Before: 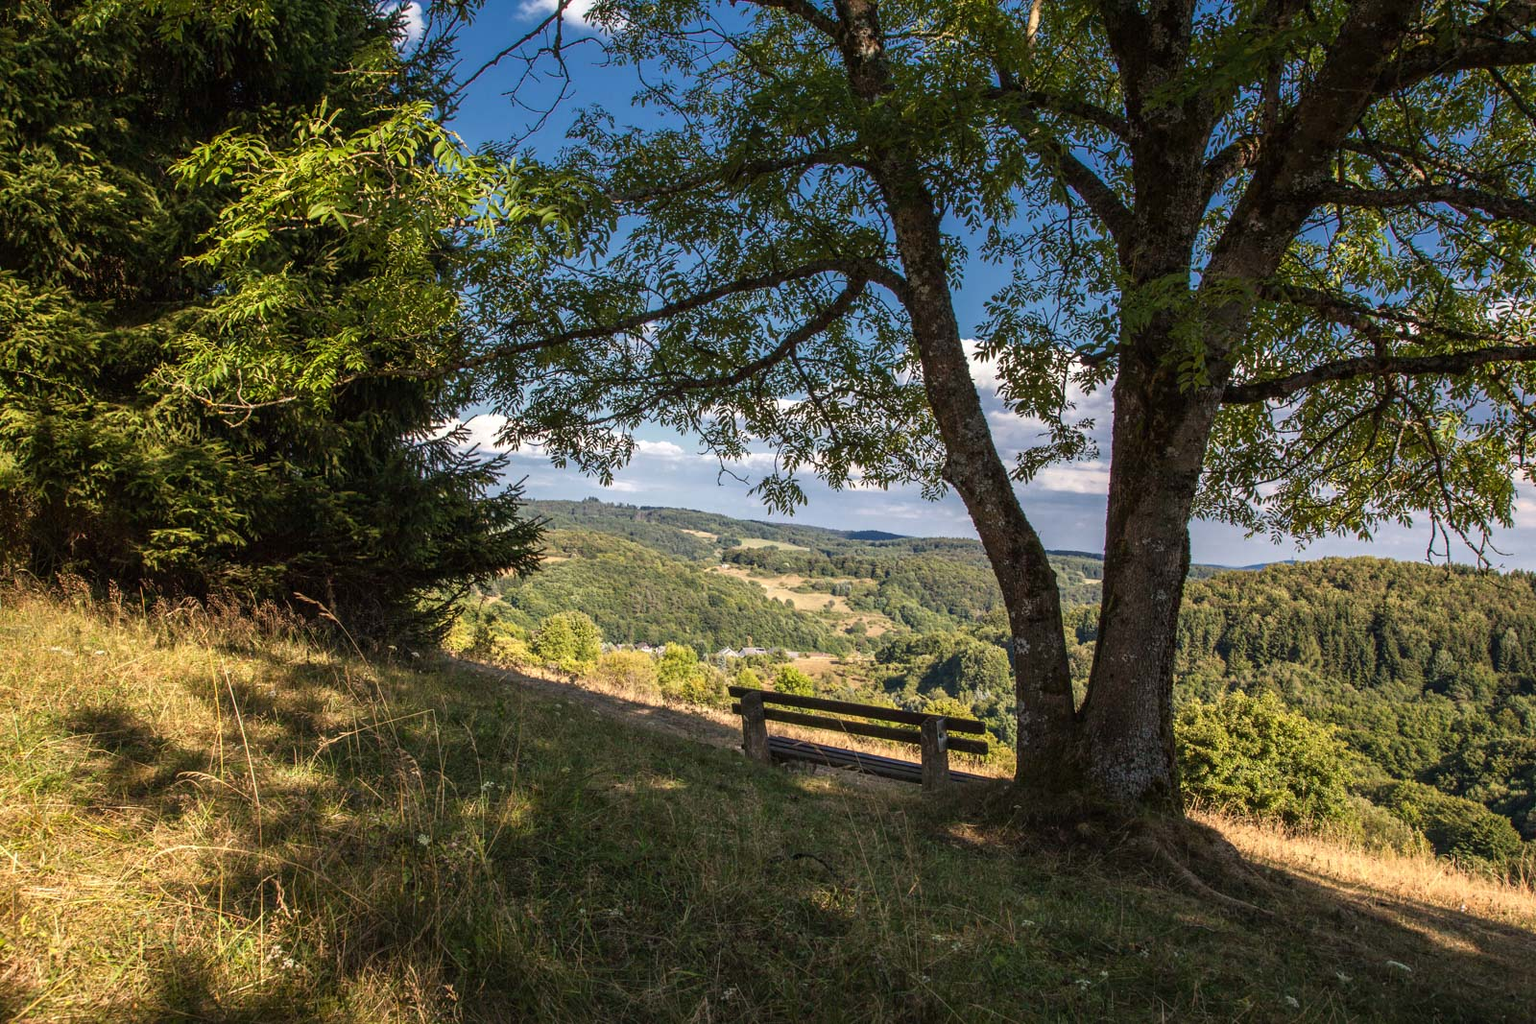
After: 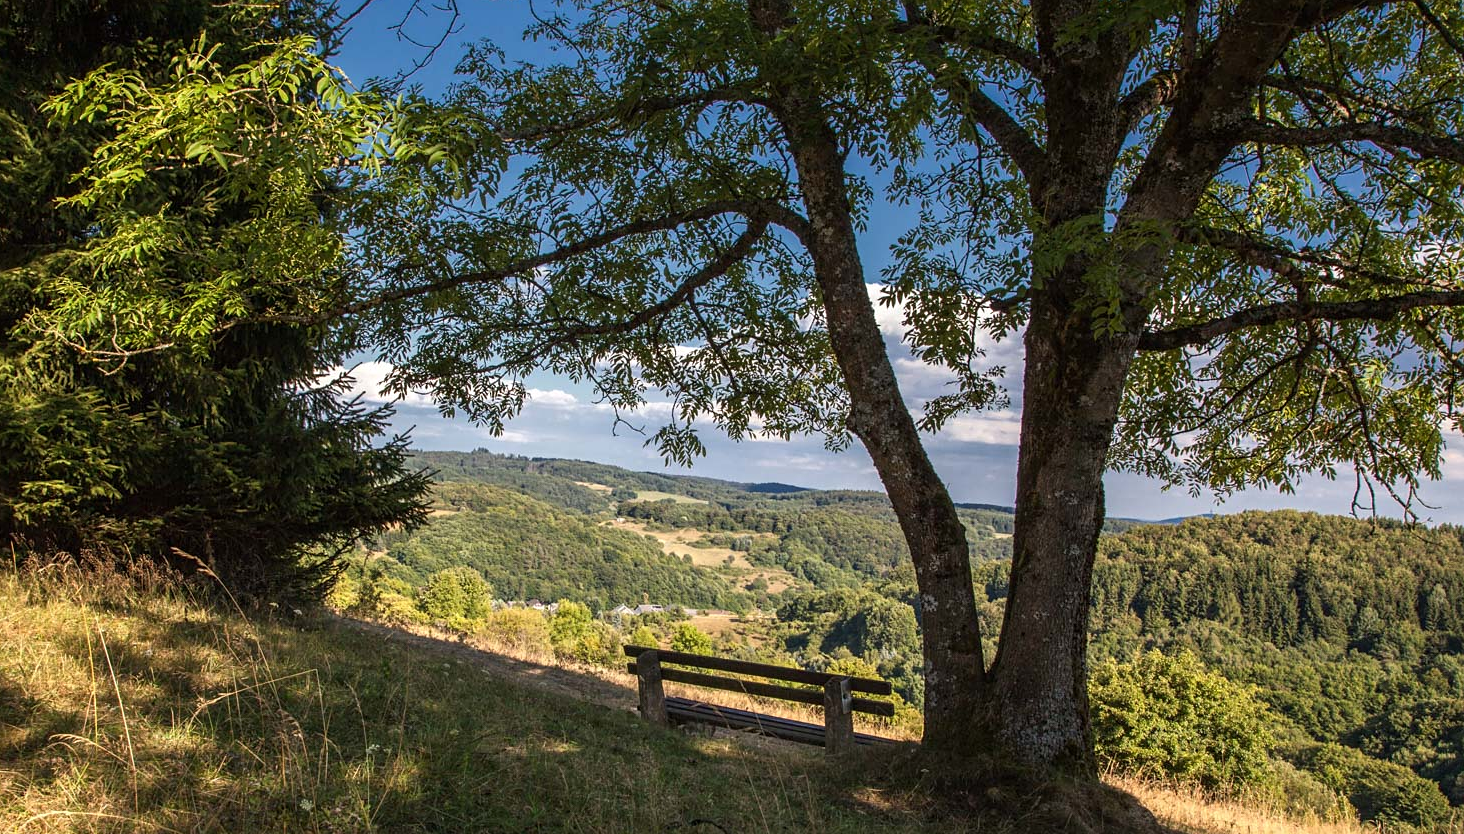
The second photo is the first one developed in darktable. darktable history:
sharpen: amount 0.215
crop: left 8.496%, top 6.618%, bottom 15.213%
